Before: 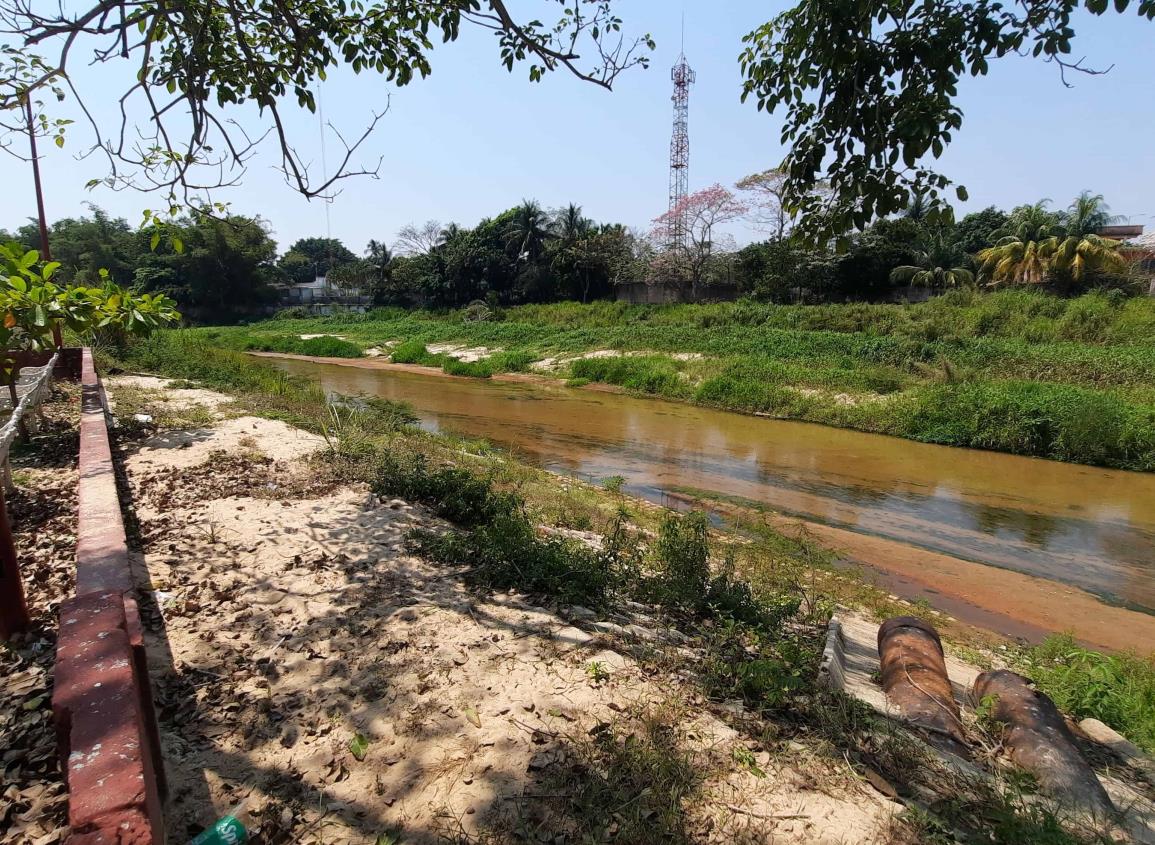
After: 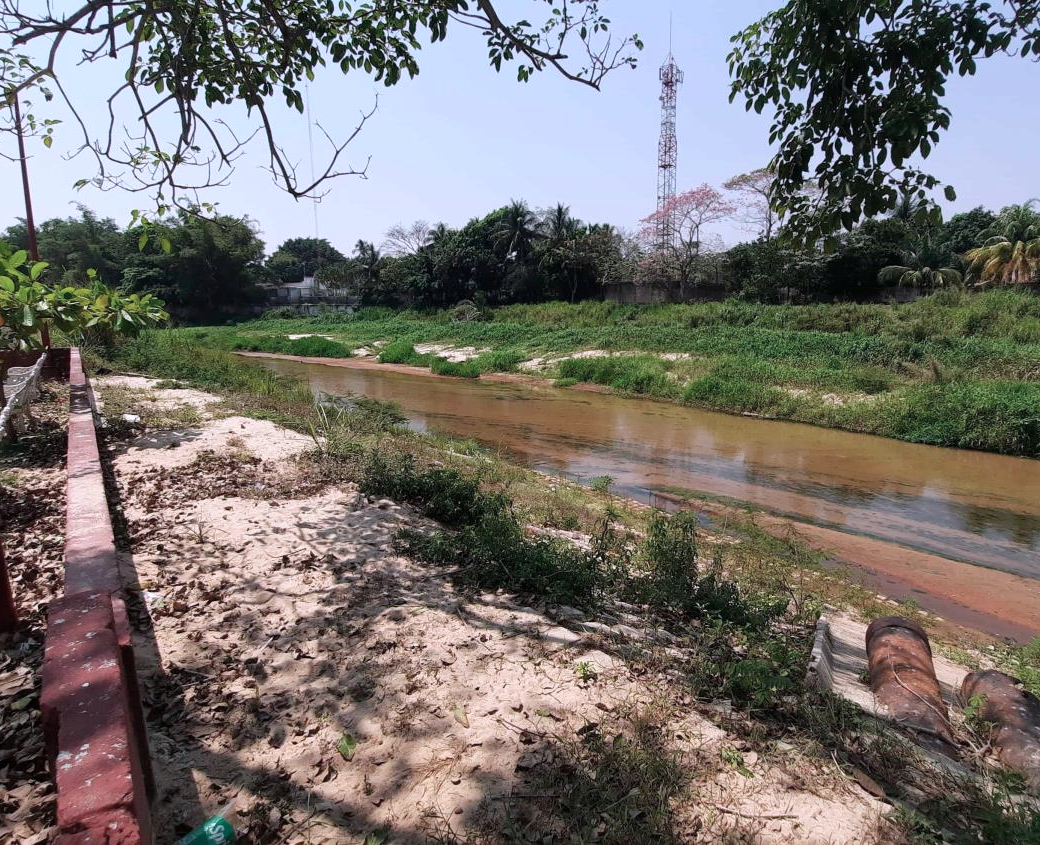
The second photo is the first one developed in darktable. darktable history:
white balance: red 1.004, blue 1.096
crop and rotate: left 1.088%, right 8.807%
color contrast: blue-yellow contrast 0.7
